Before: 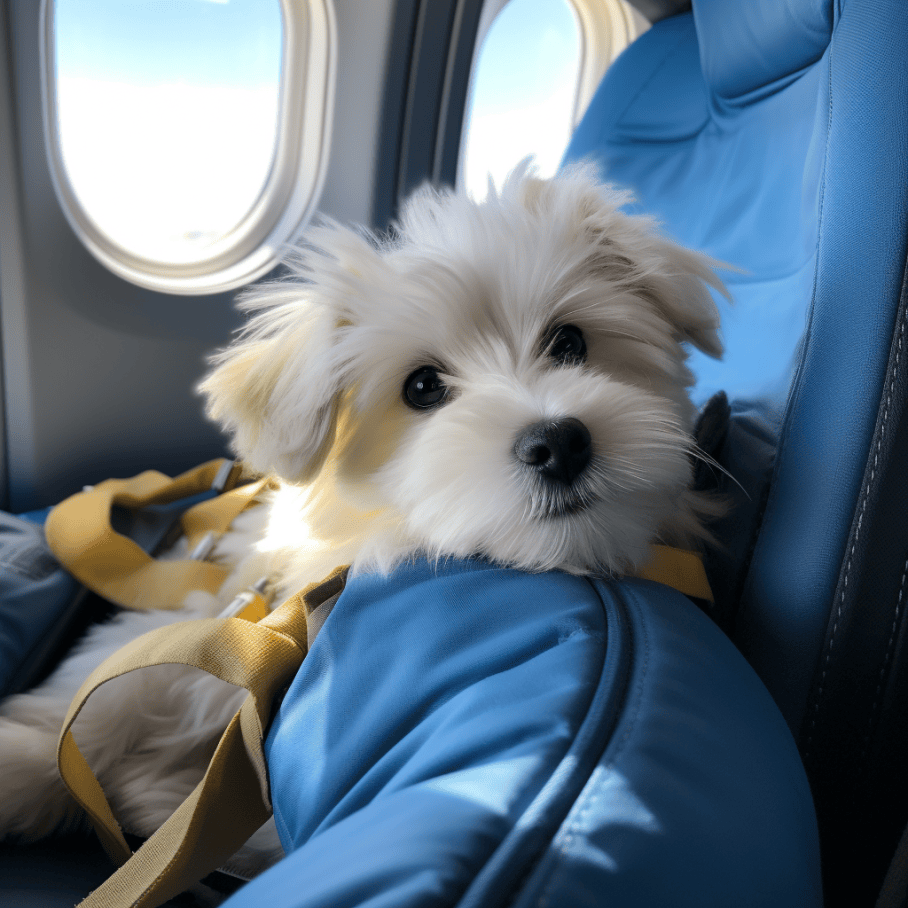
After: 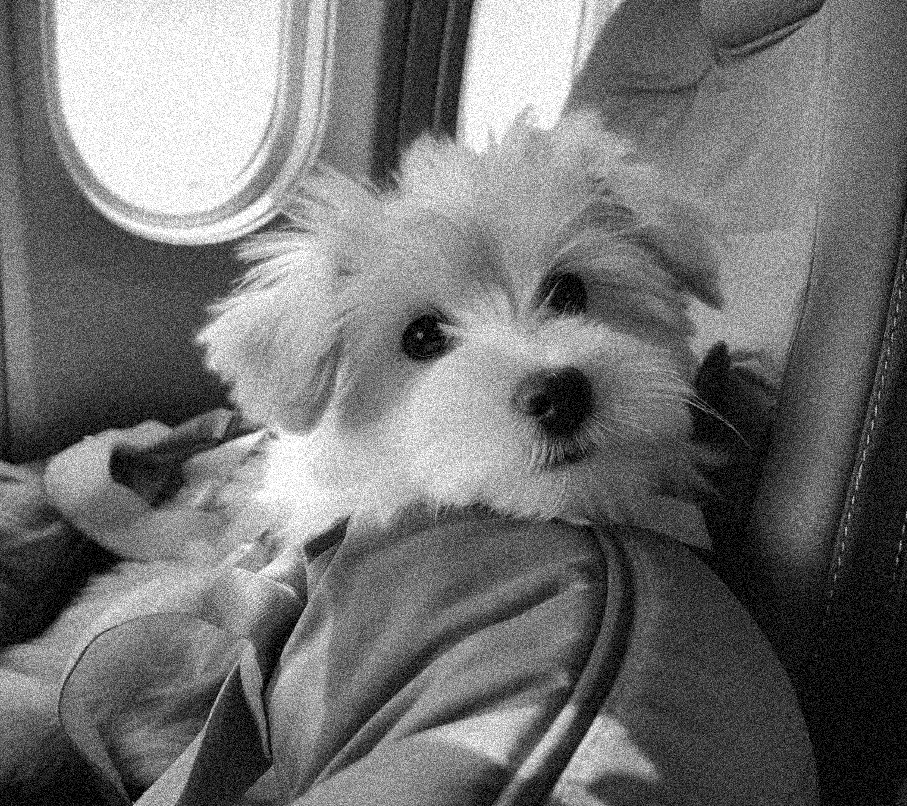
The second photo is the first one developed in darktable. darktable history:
shadows and highlights: low approximation 0.01, soften with gaussian
crop and rotate: top 5.609%, bottom 5.609%
monochrome: a 16.06, b 15.48, size 1
grain: coarseness 3.75 ISO, strength 100%, mid-tones bias 0%
